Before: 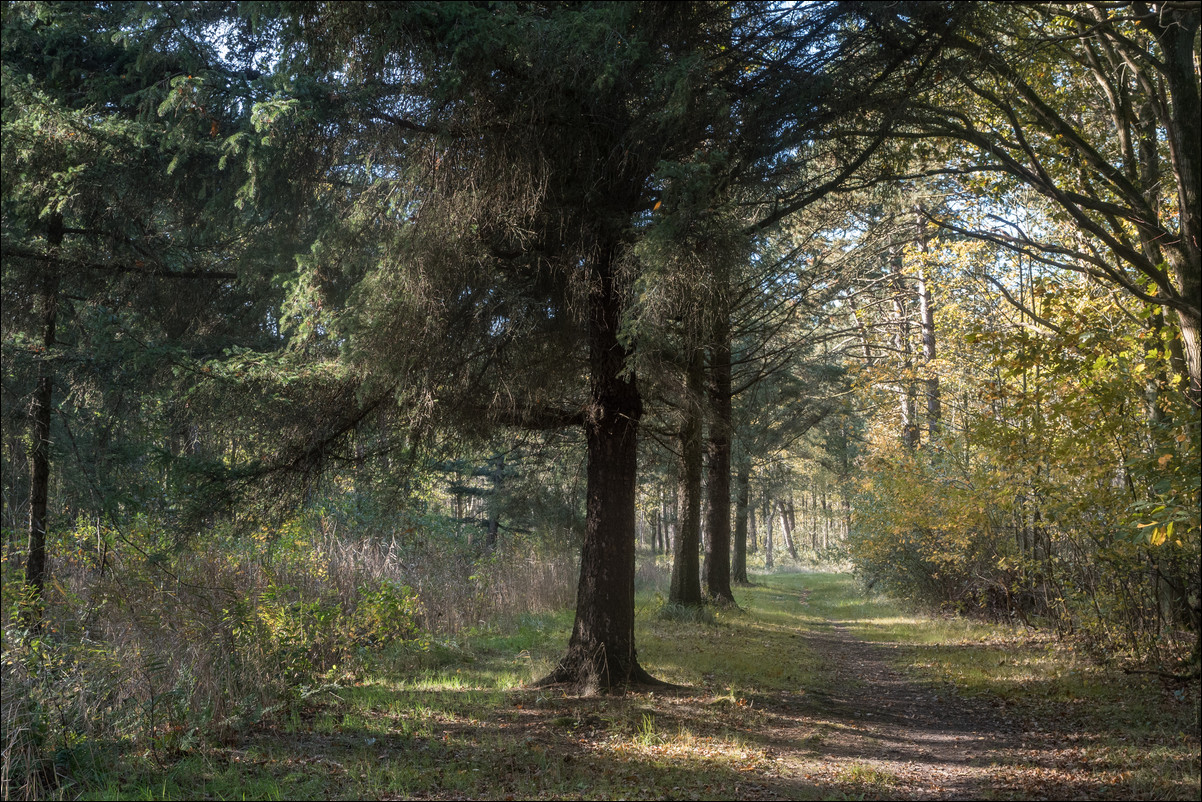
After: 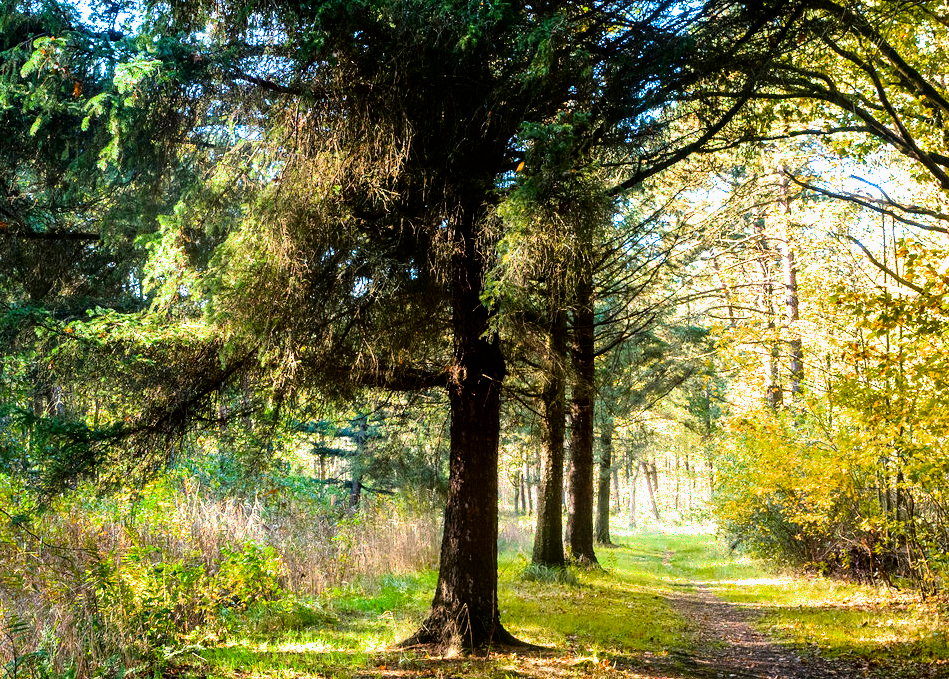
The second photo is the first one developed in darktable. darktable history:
crop: left 11.404%, top 4.92%, right 9.576%, bottom 10.377%
tone curve: curves: ch0 [(0, 0) (0.004, 0.001) (0.133, 0.112) (0.325, 0.362) (0.832, 0.893) (1, 1)], color space Lab, independent channels, preserve colors none
tone equalizer: on, module defaults
shadows and highlights: shadows 43.44, white point adjustment -1.58, soften with gaussian
exposure: black level correction 0, exposure 1.199 EV, compensate highlight preservation false
contrast brightness saturation: saturation 0.493
color balance rgb: shadows lift › hue 85.8°, highlights gain › chroma 0.587%, highlights gain › hue 55.71°, linear chroma grading › global chroma 15.456%, perceptual saturation grading › global saturation 40.032%, perceptual saturation grading › highlights -25.481%, perceptual saturation grading › mid-tones 35.446%, perceptual saturation grading › shadows 35.994%
filmic rgb: black relative exposure -6.37 EV, white relative exposure 2.43 EV, threshold -0.315 EV, transition 3.19 EV, structure ↔ texture 99.41%, target white luminance 99.897%, hardness 5.27, latitude 0.84%, contrast 1.424, highlights saturation mix 2.42%, enable highlight reconstruction true
